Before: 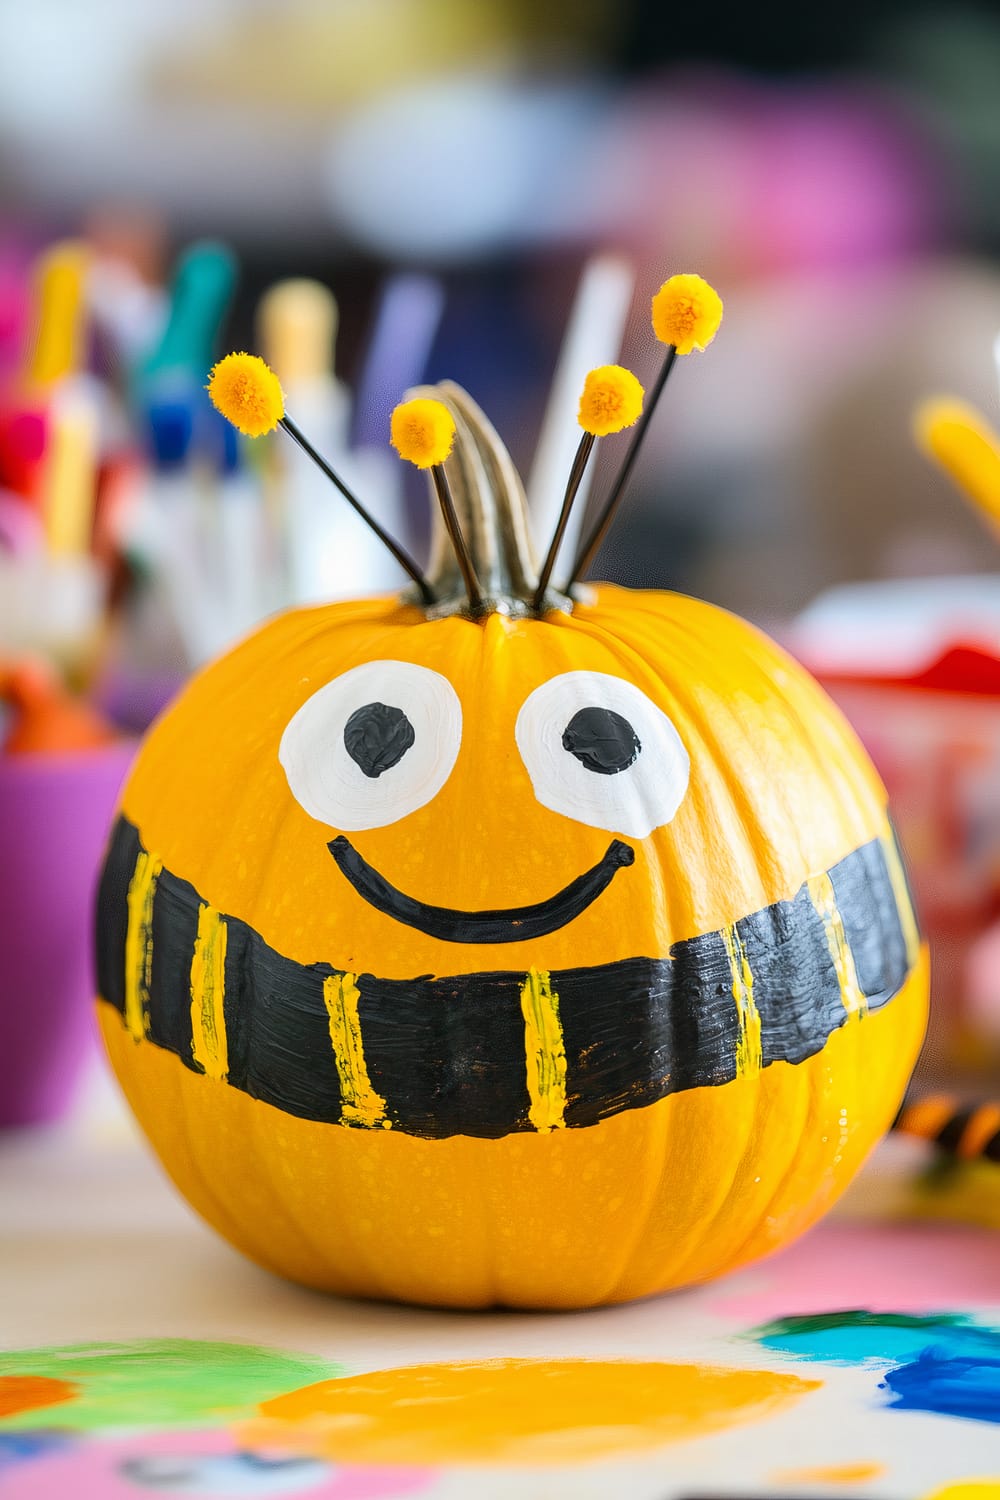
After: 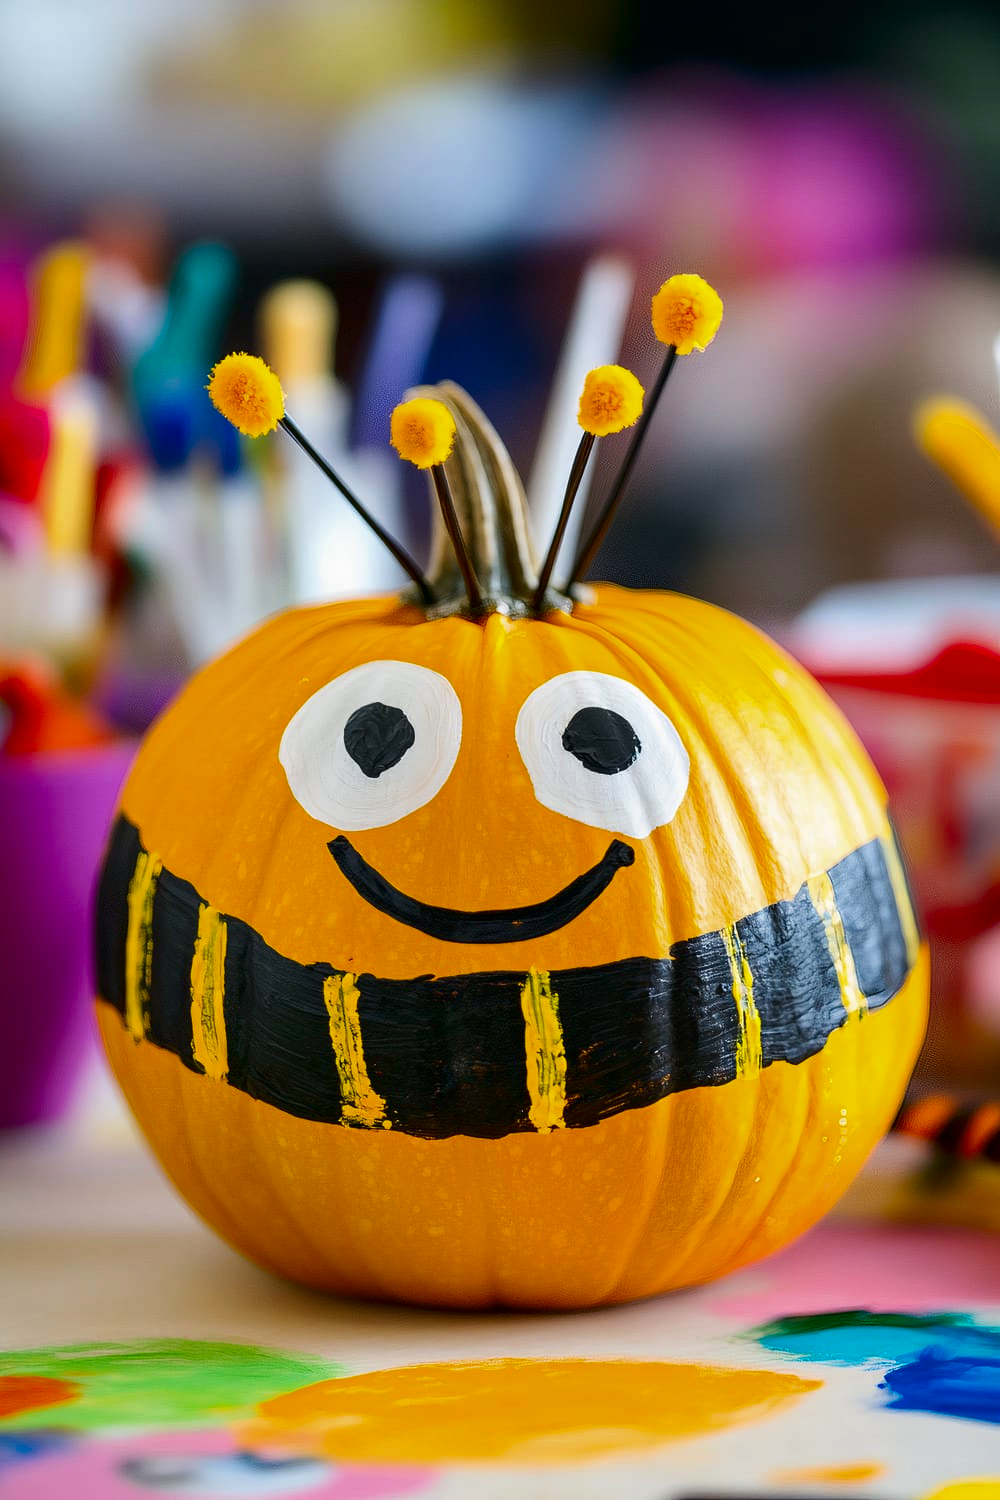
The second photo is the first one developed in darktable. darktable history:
contrast brightness saturation: brightness -0.246, saturation 0.203
